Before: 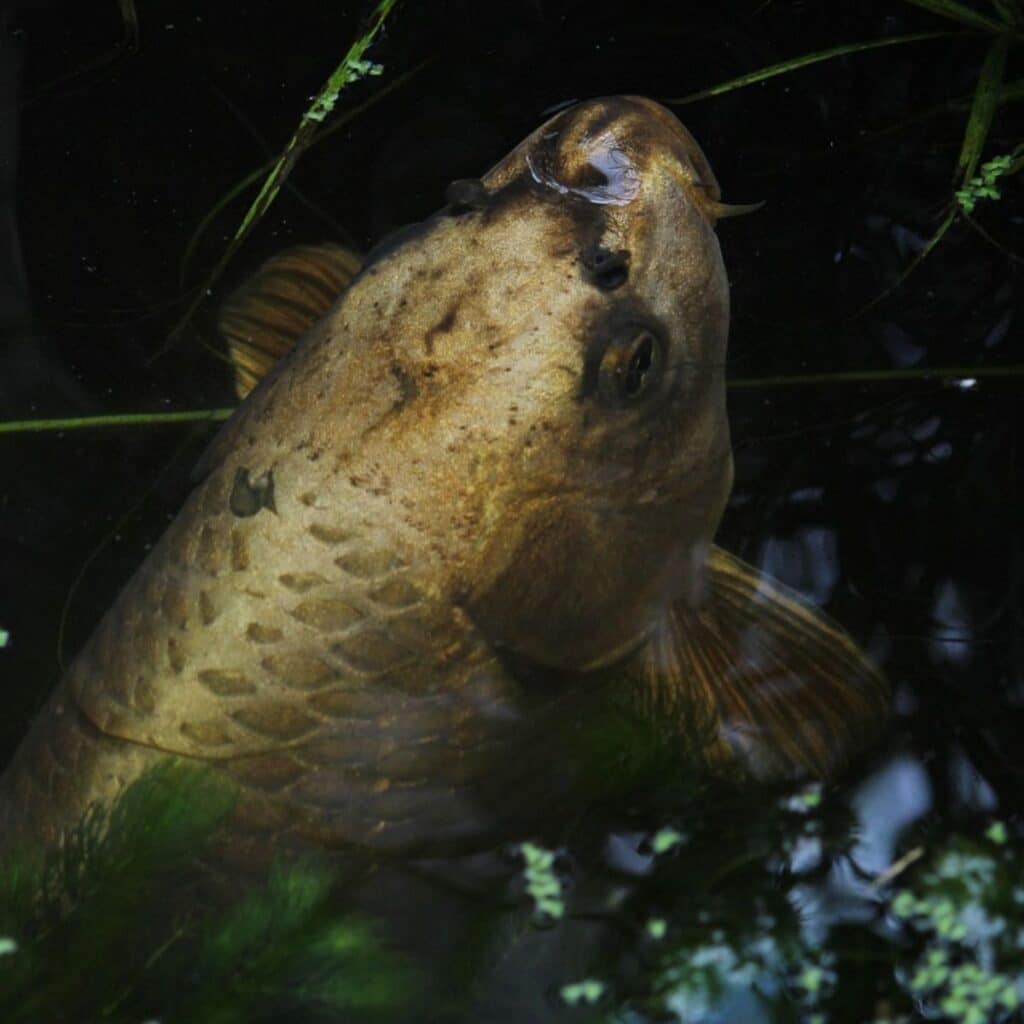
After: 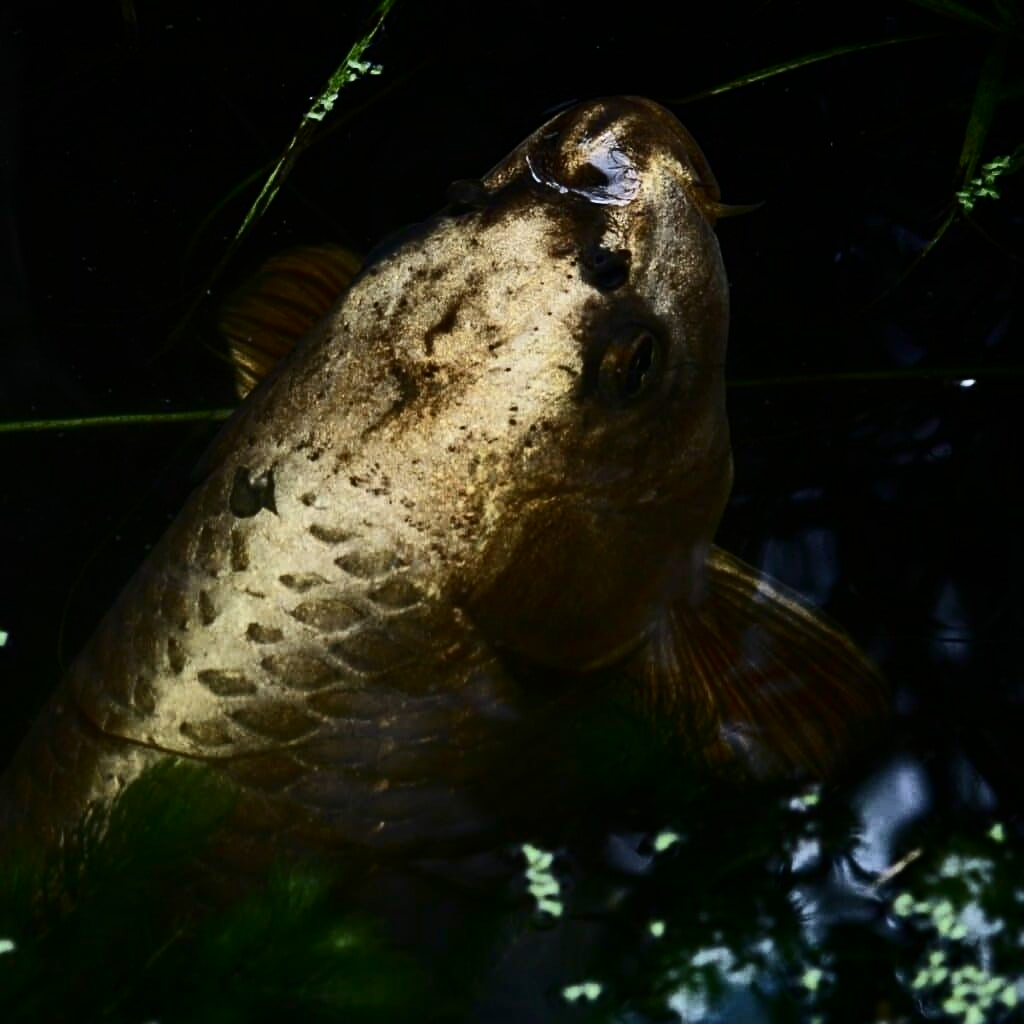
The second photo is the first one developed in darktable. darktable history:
sharpen: radius 2.529, amount 0.323
contrast brightness saturation: contrast 0.5, saturation -0.1
shadows and highlights: shadows 10, white point adjustment 1, highlights -40
